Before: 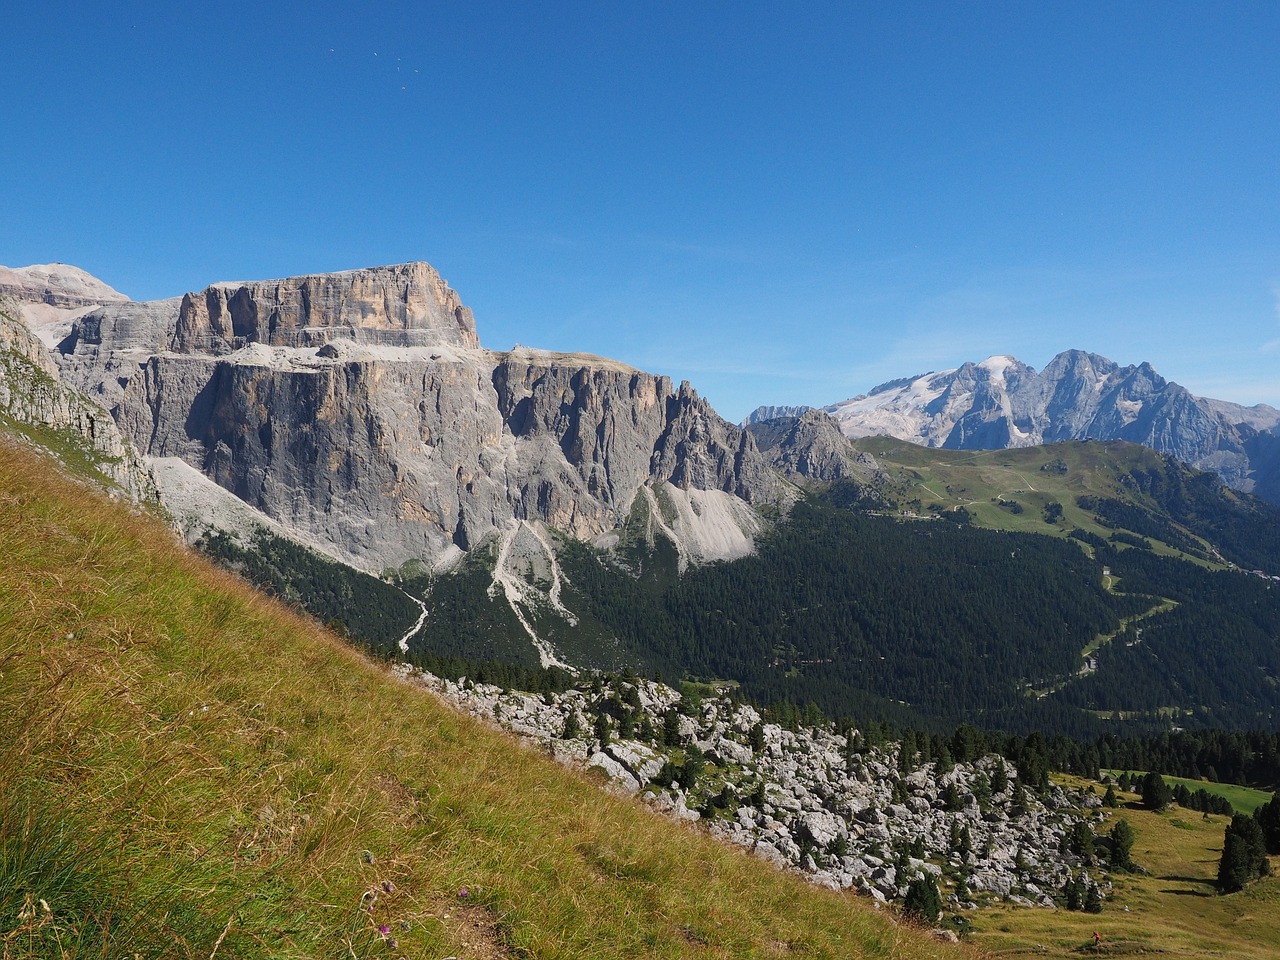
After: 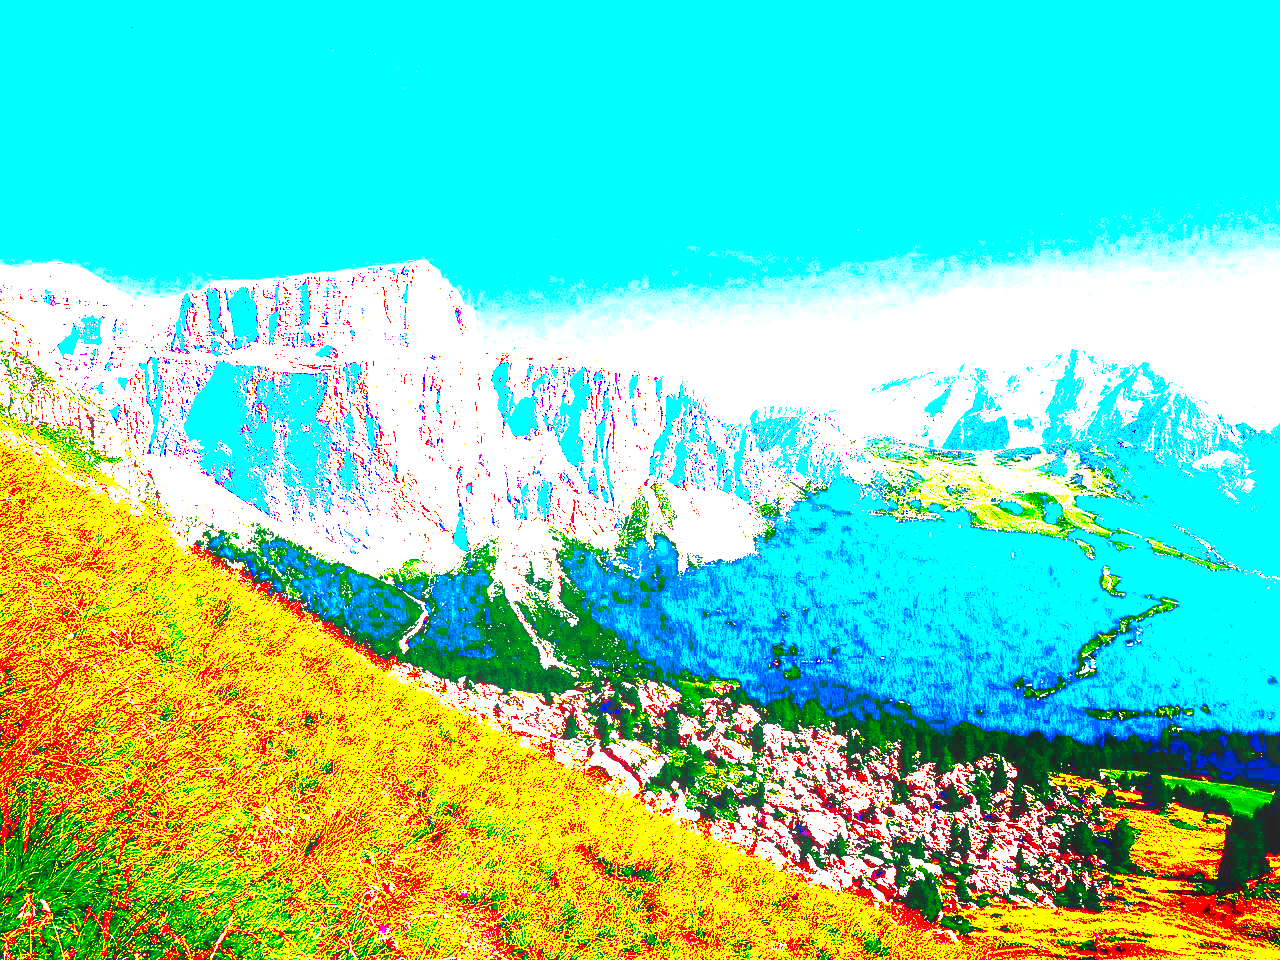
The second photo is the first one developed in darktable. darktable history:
tone curve: curves: ch0 [(0, 0) (0.003, 0.018) (0.011, 0.019) (0.025, 0.024) (0.044, 0.037) (0.069, 0.053) (0.1, 0.075) (0.136, 0.105) (0.177, 0.136) (0.224, 0.179) (0.277, 0.244) (0.335, 0.319) (0.399, 0.4) (0.468, 0.495) (0.543, 0.58) (0.623, 0.671) (0.709, 0.757) (0.801, 0.838) (0.898, 0.913) (1, 1)], preserve colors none
local contrast: on, module defaults
contrast brightness saturation: saturation 0.177
exposure: black level correction 0.099, exposure 2.981 EV, compensate highlight preservation false
